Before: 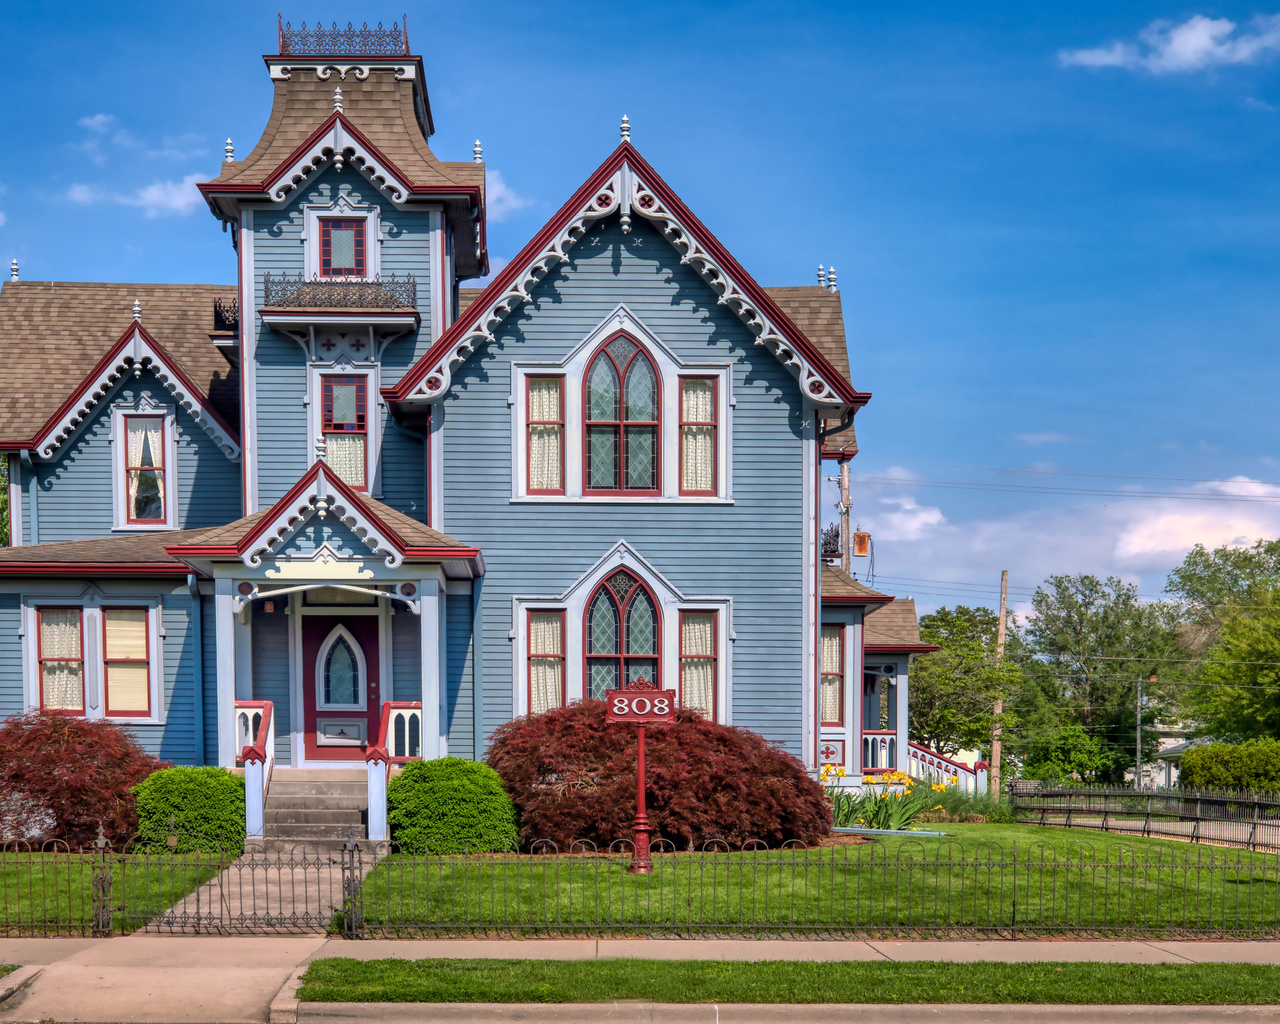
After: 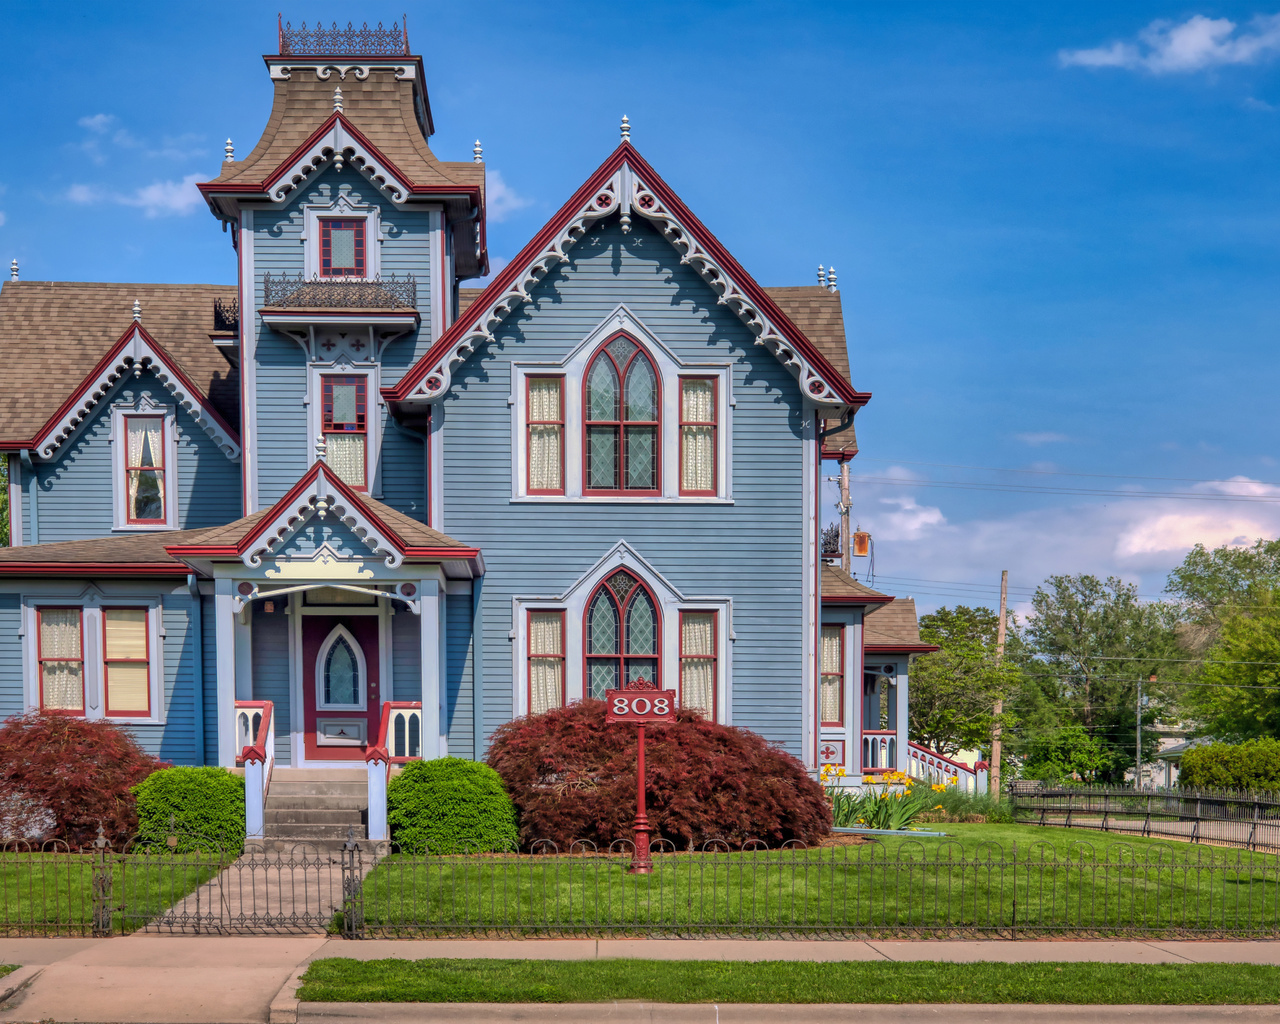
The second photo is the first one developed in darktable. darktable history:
shadows and highlights: shadows 40.26, highlights -59.91
tone equalizer: edges refinement/feathering 500, mask exposure compensation -1.57 EV, preserve details no
